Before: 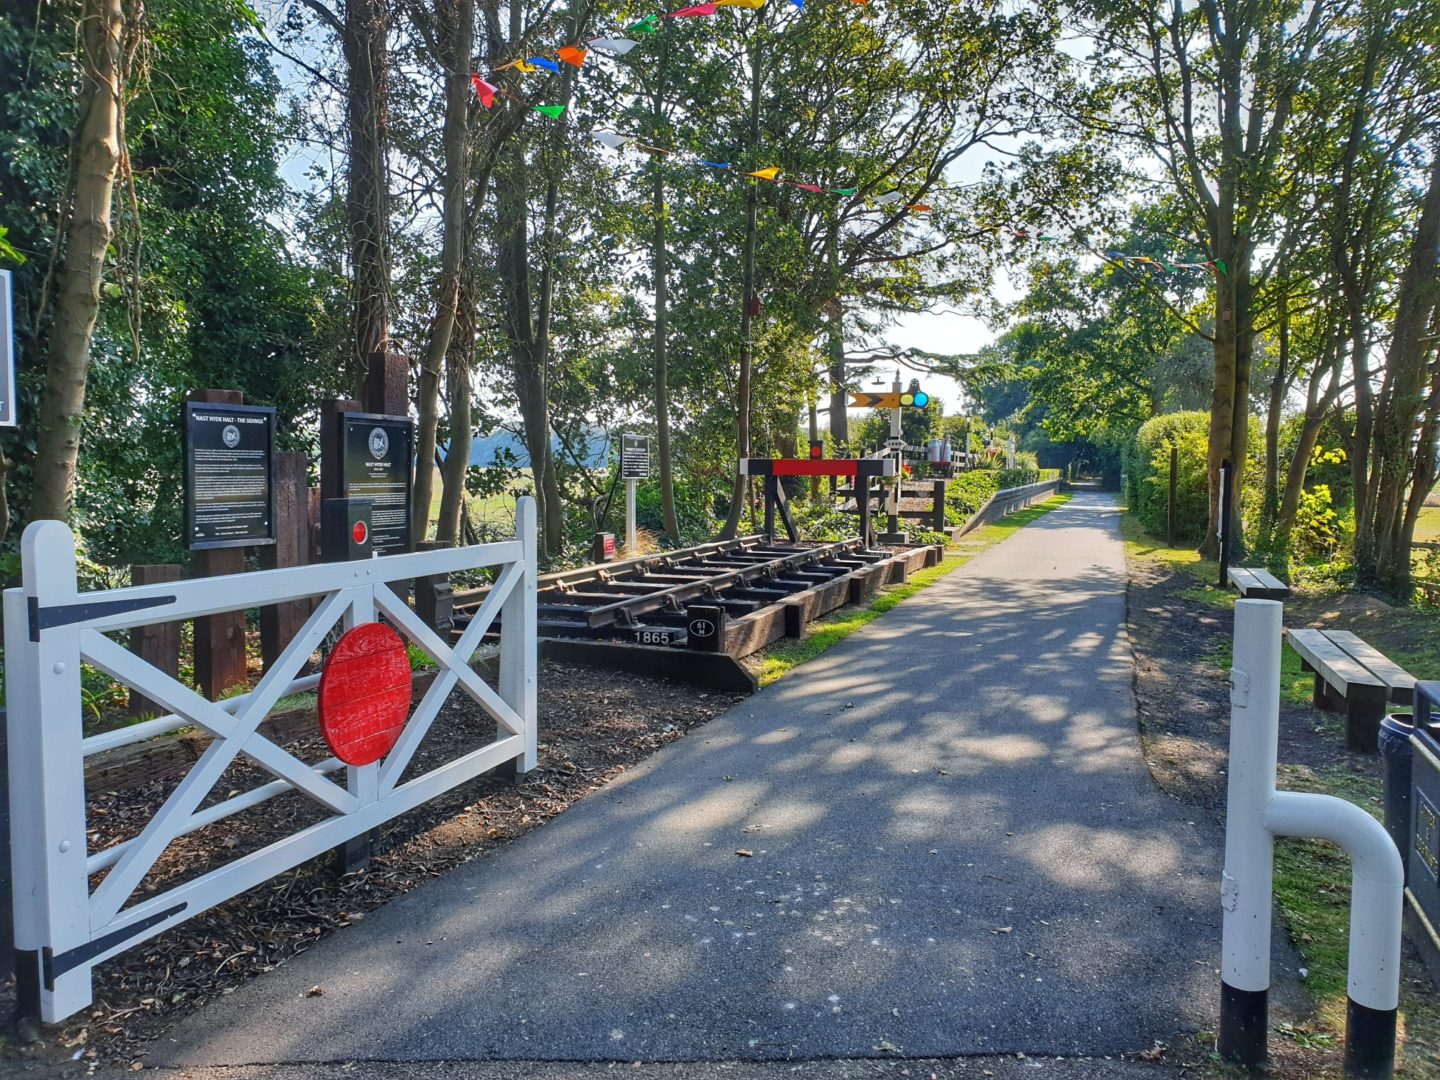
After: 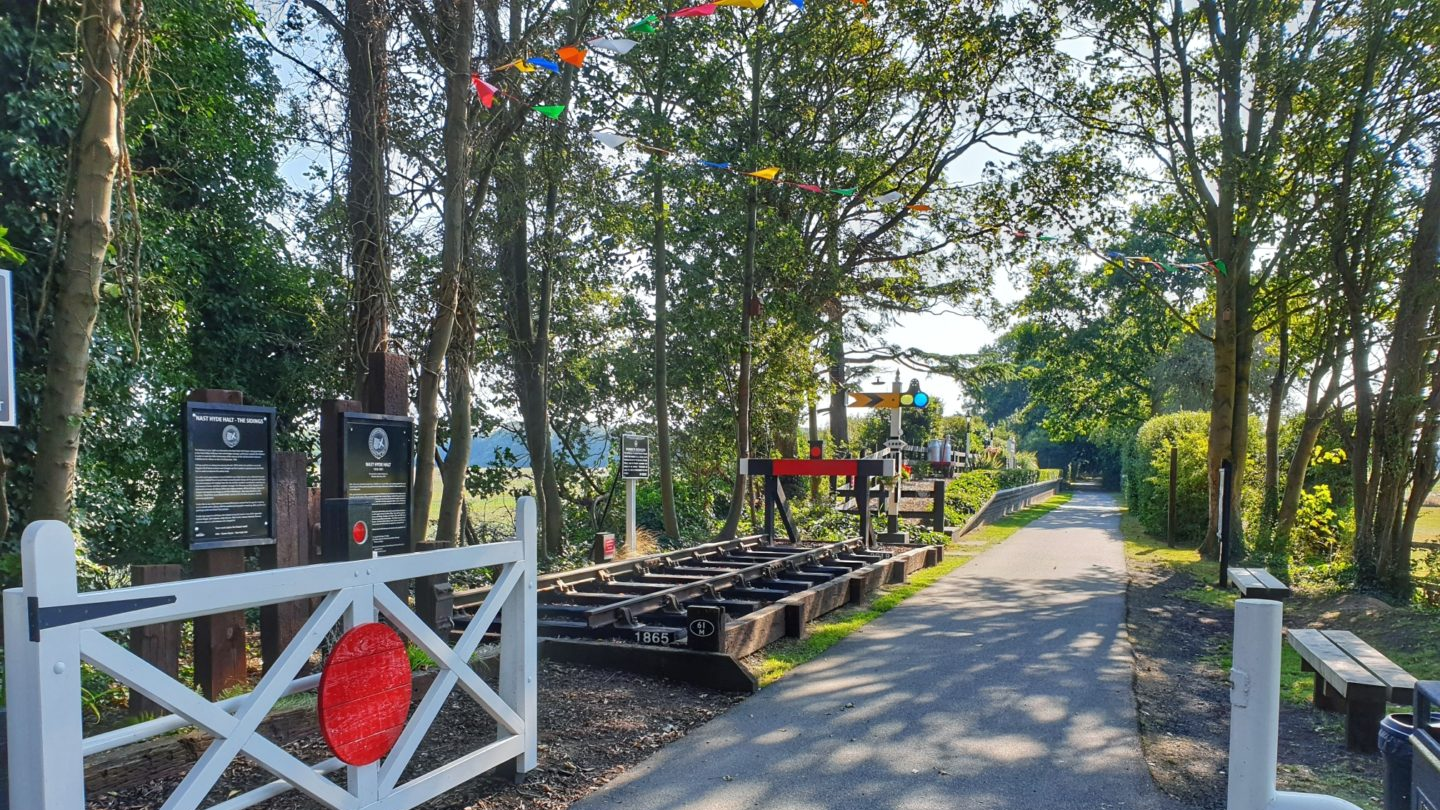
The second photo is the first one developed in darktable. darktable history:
crop: bottom 24.967%
tone equalizer: on, module defaults
